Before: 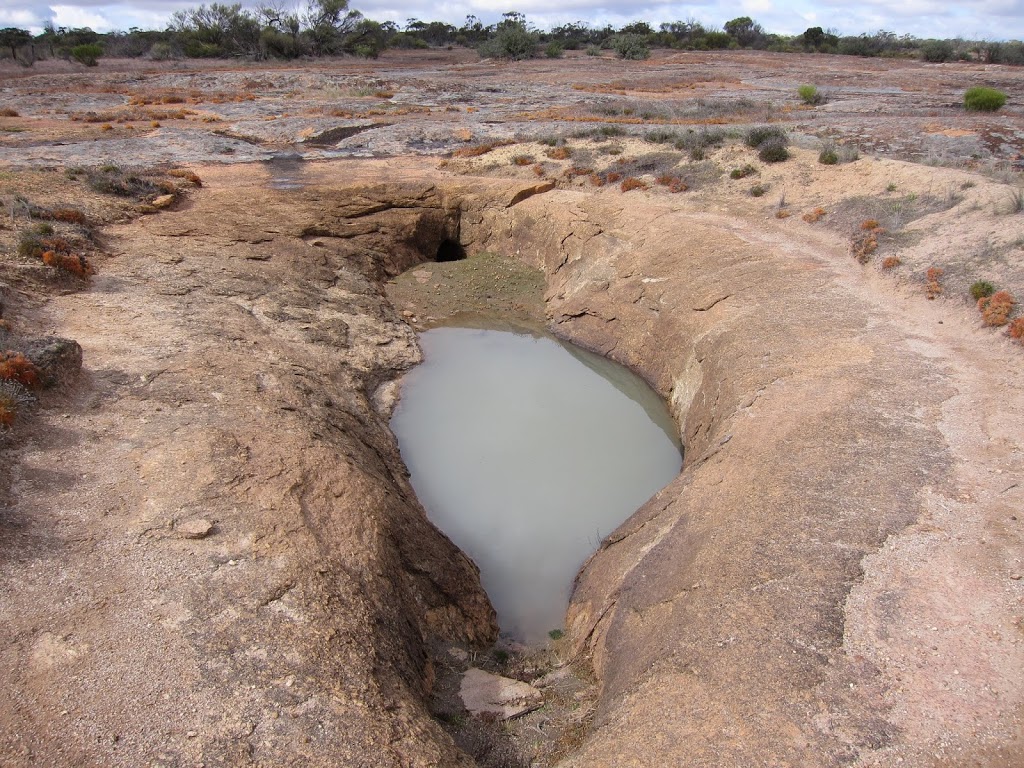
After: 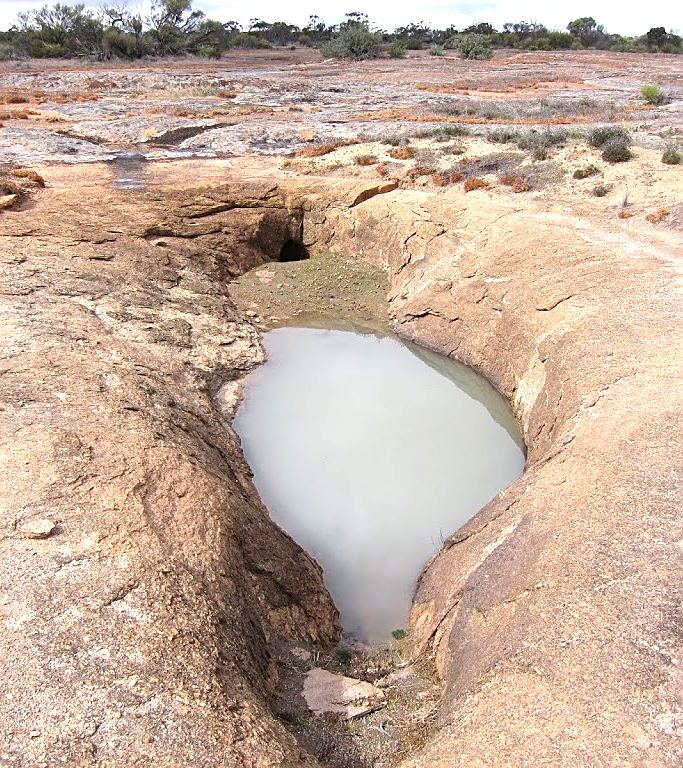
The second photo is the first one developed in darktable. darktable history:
crop: left 15.386%, right 17.875%
sharpen: on, module defaults
exposure: black level correction 0, exposure 0.9 EV, compensate highlight preservation false
